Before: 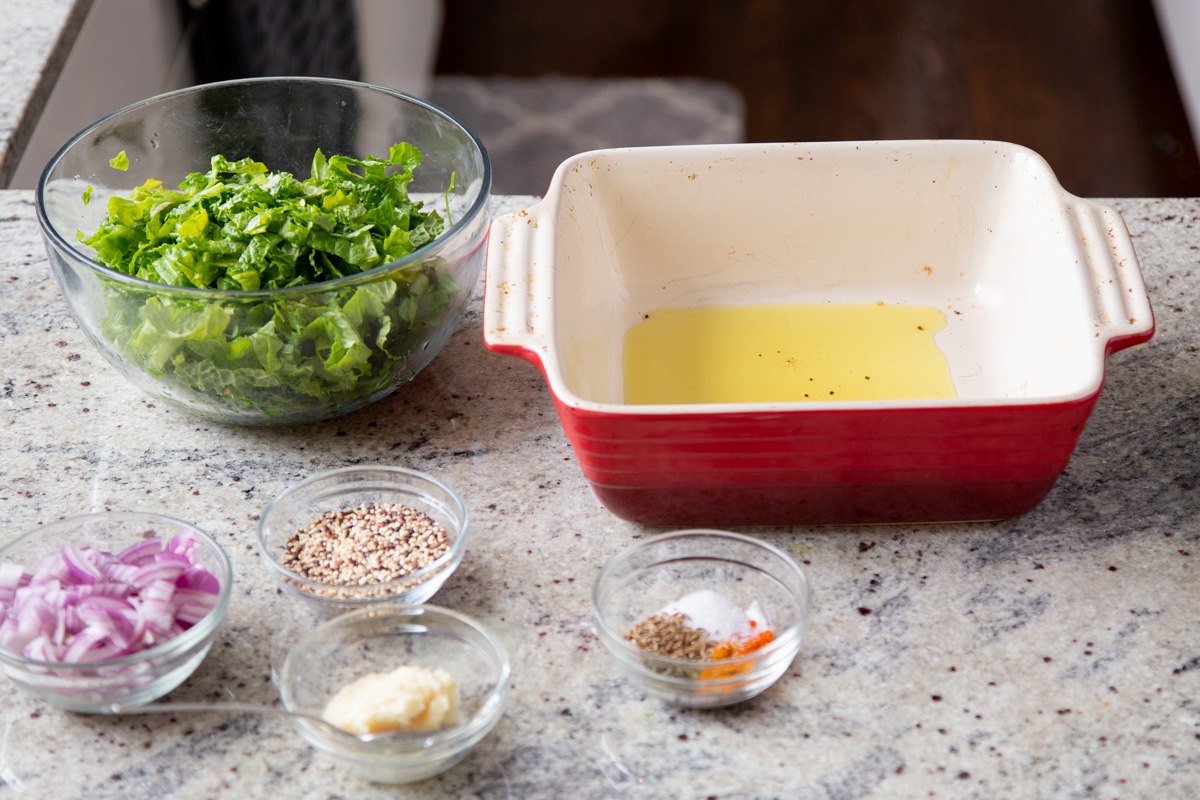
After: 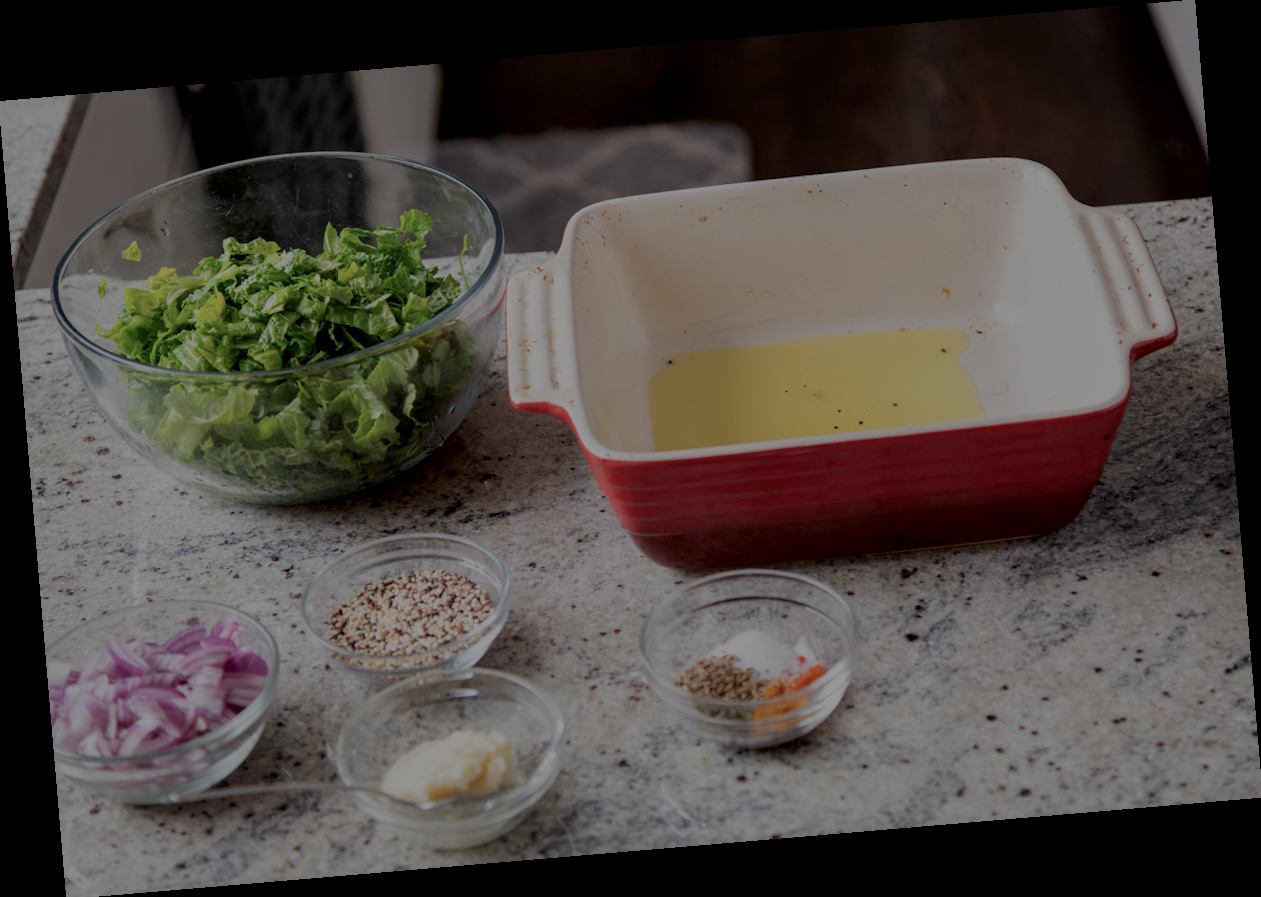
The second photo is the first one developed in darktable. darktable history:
rotate and perspective: rotation -4.86°, automatic cropping off
crop and rotate: left 0.126%
local contrast: on, module defaults
color balance rgb: perceptual brilliance grading › global brilliance -48.39%
levels: levels [0, 0.43, 0.859]
